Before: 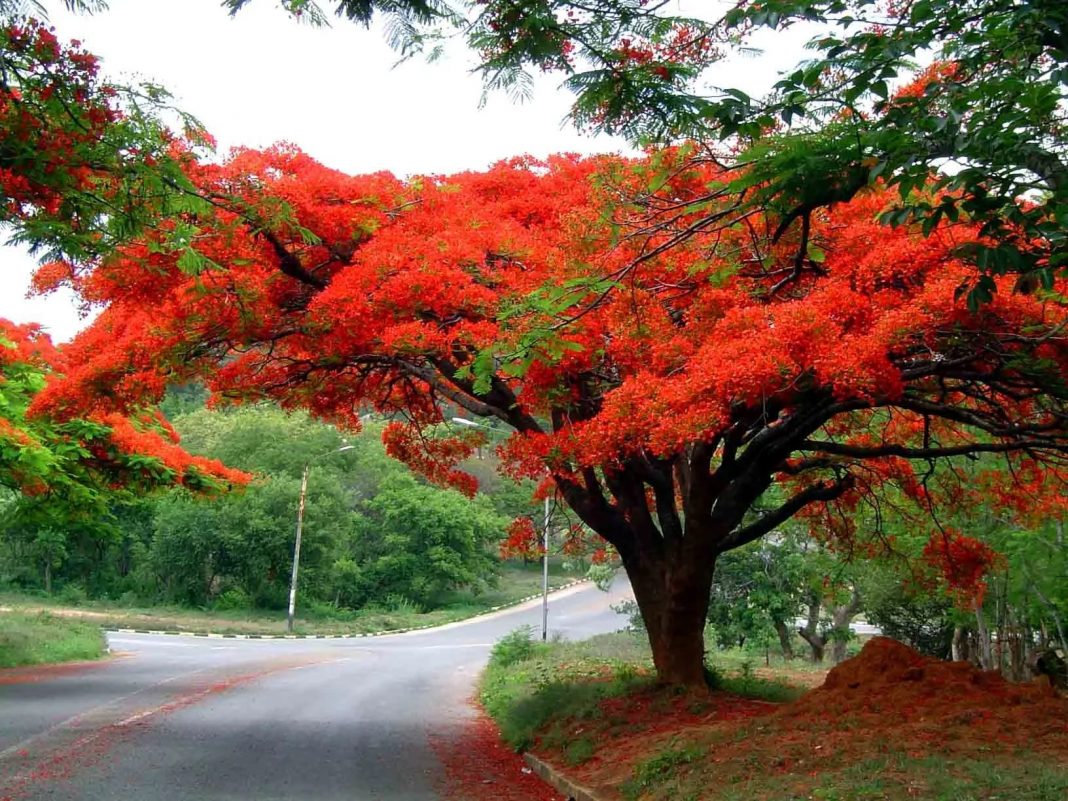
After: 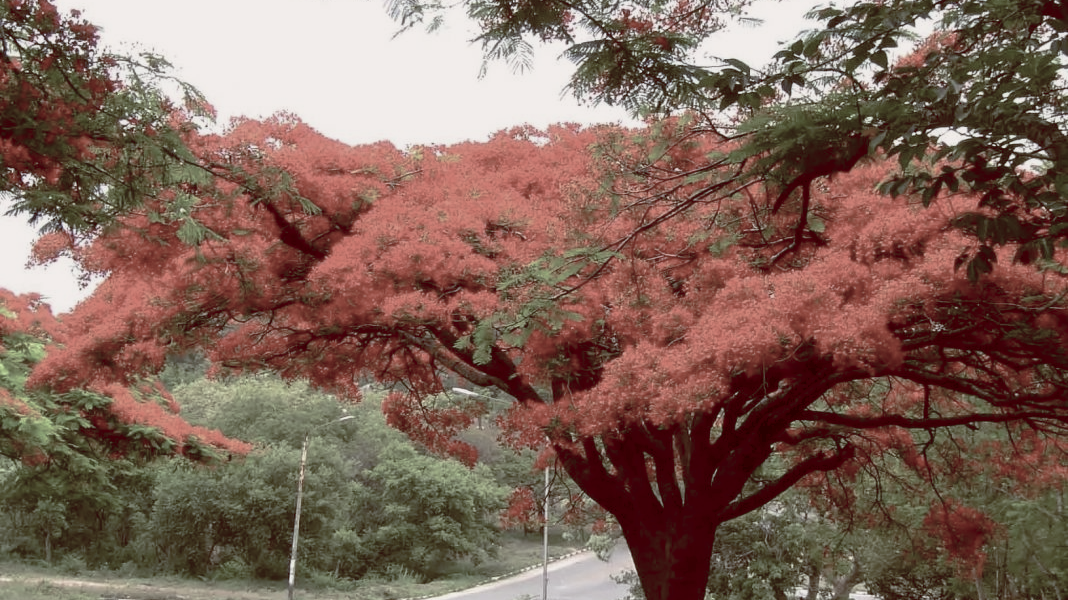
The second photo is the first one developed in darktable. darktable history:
crop: top 3.857%, bottom 21.132%
color balance rgb: shadows lift › luminance 1%, shadows lift › chroma 0.2%, shadows lift › hue 20°, power › luminance 1%, power › chroma 0.4%, power › hue 34°, highlights gain › luminance 0.8%, highlights gain › chroma 0.4%, highlights gain › hue 44°, global offset › chroma 0.4%, global offset › hue 34°, white fulcrum 0.08 EV, linear chroma grading › shadows -7%, linear chroma grading › highlights -7%, linear chroma grading › global chroma -10%, linear chroma grading › mid-tones -8%, perceptual saturation grading › global saturation -28%, perceptual saturation grading › highlights -20%, perceptual saturation grading › mid-tones -24%, perceptual saturation grading › shadows -24%, perceptual brilliance grading › global brilliance -1%, perceptual brilliance grading › highlights -1%, perceptual brilliance grading › mid-tones -1%, perceptual brilliance grading › shadows -1%, global vibrance -17%, contrast -6%
